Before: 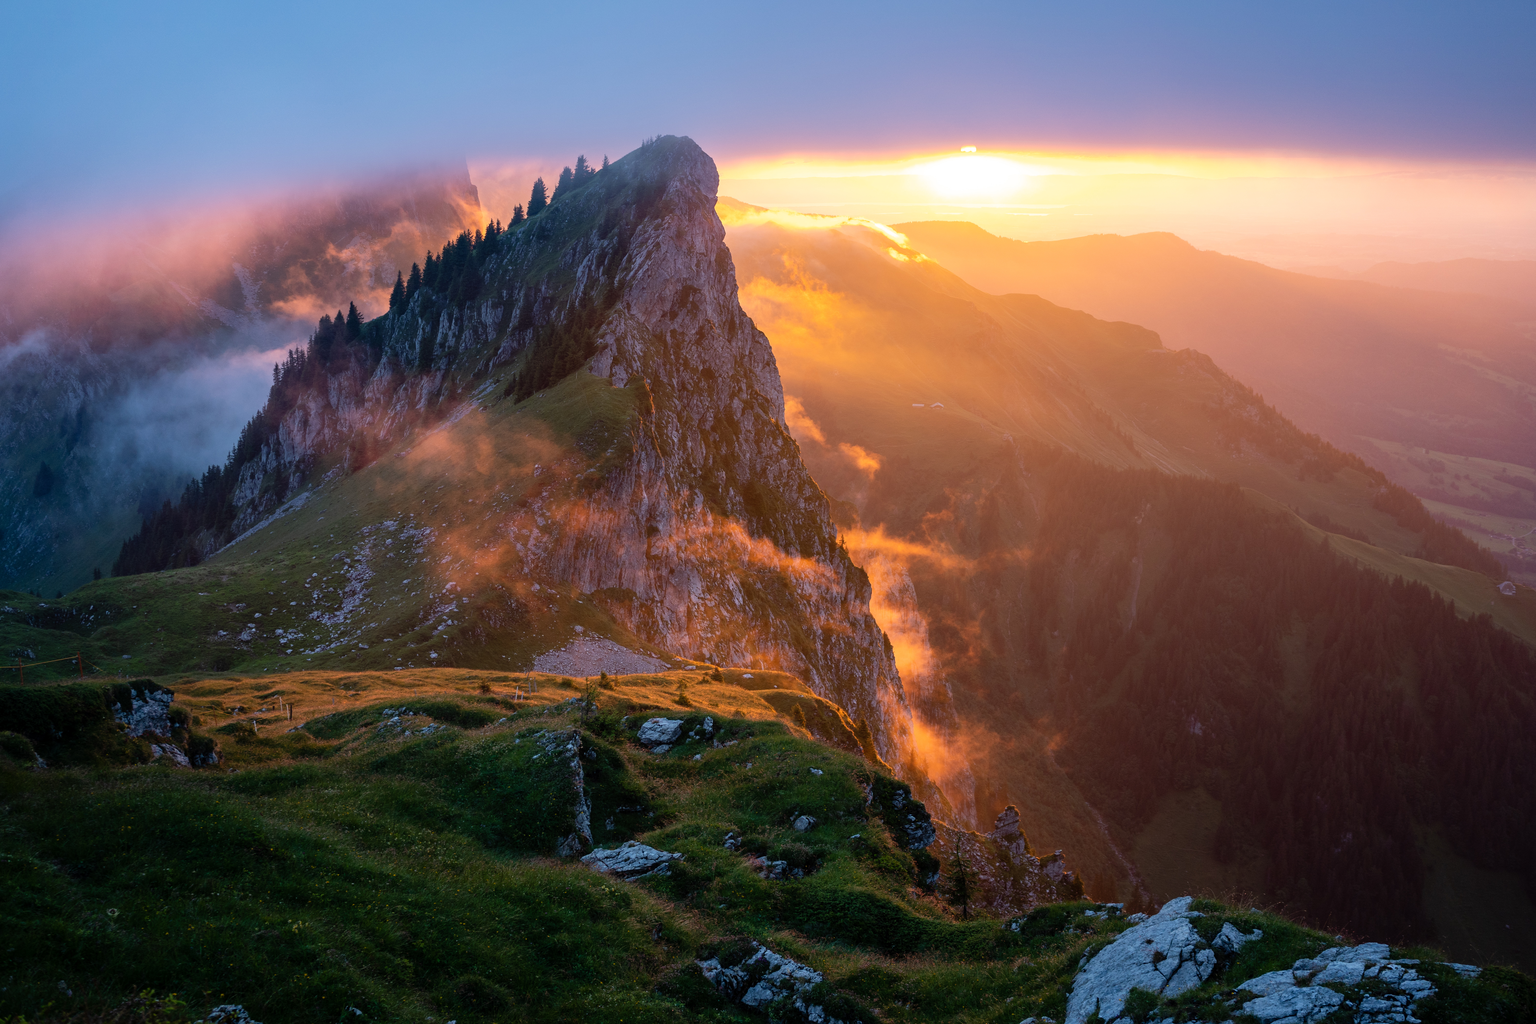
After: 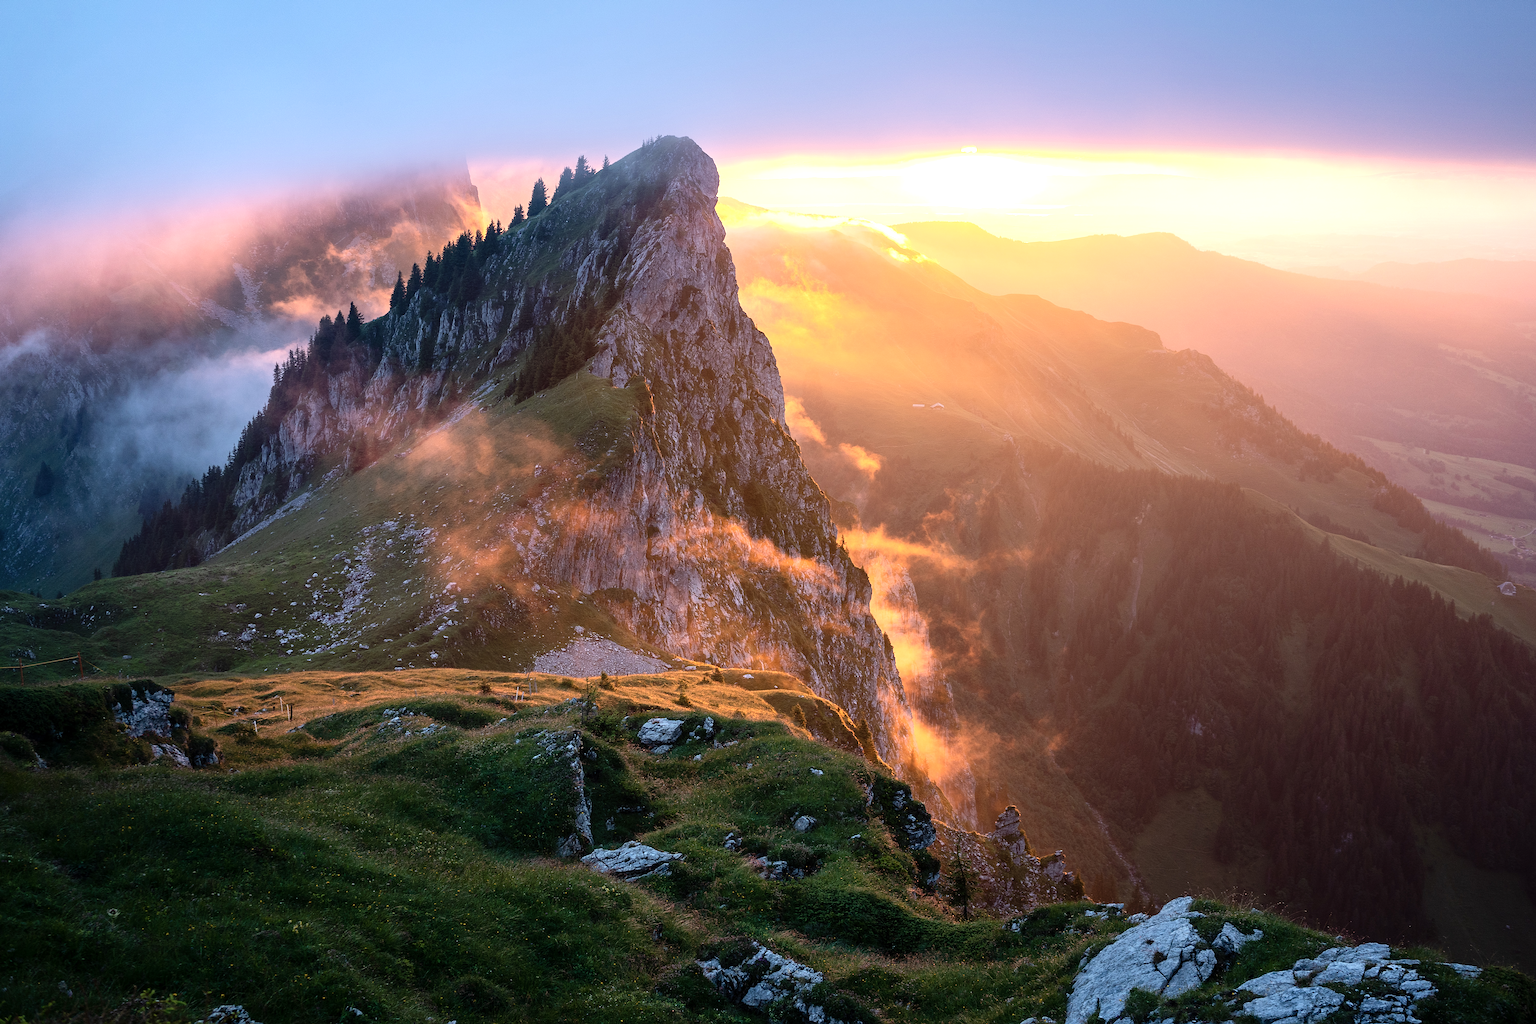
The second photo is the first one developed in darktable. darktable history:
sharpen: amount 0.49
contrast brightness saturation: contrast 0.105, saturation -0.164
exposure: exposure 0.667 EV, compensate exposure bias true, compensate highlight preservation false
